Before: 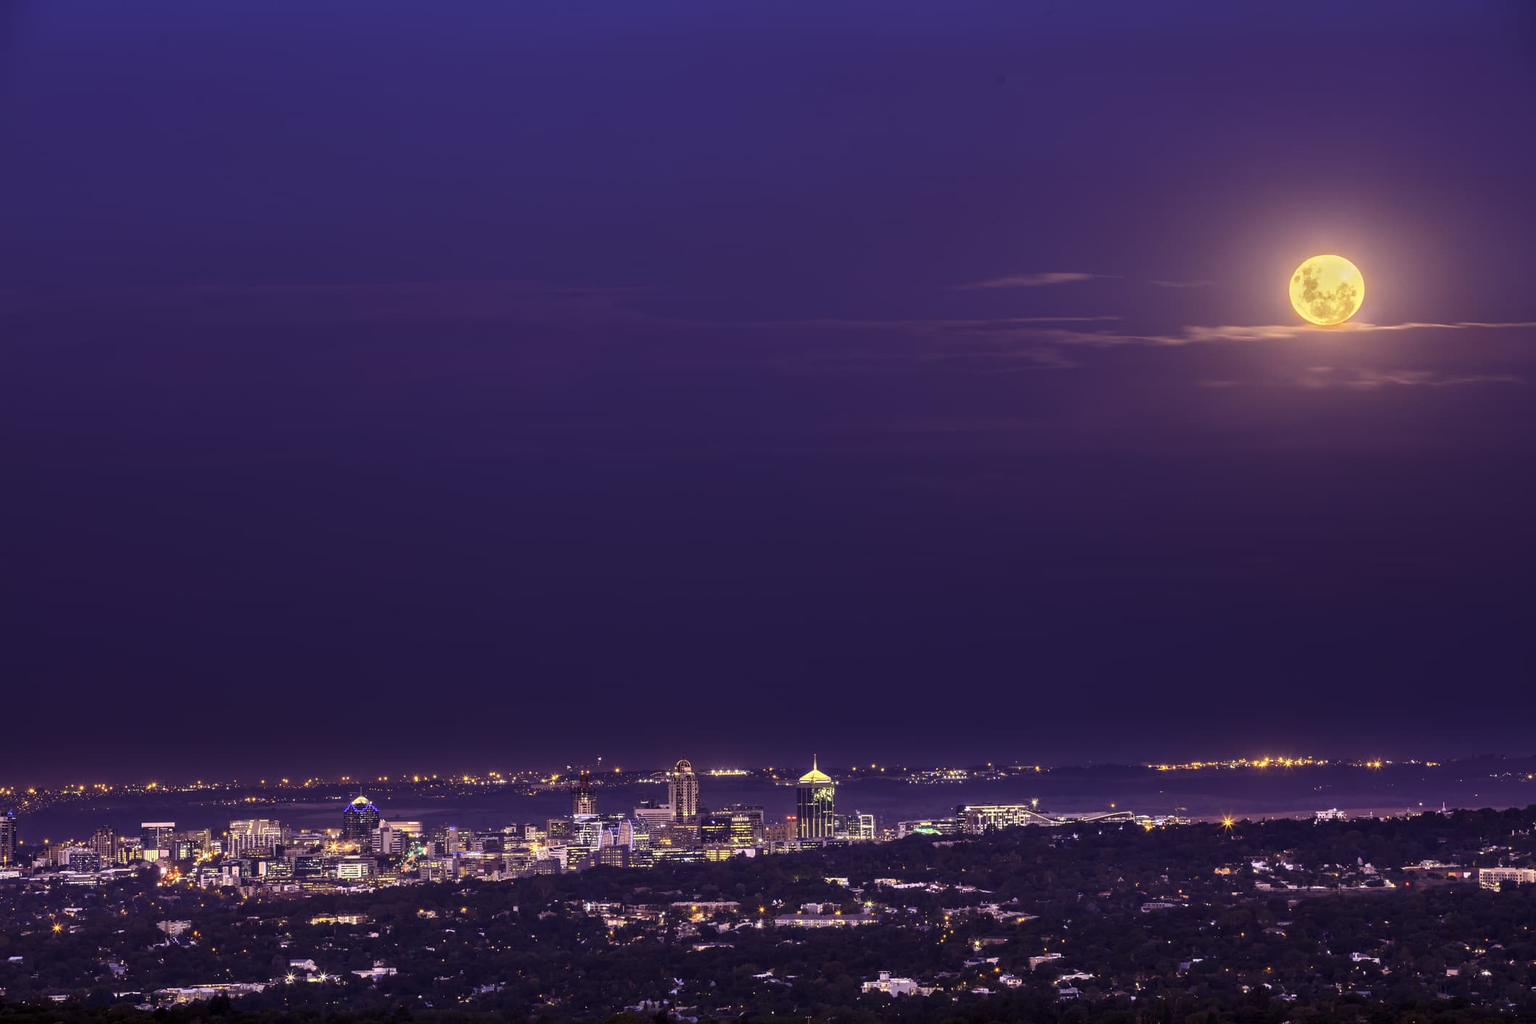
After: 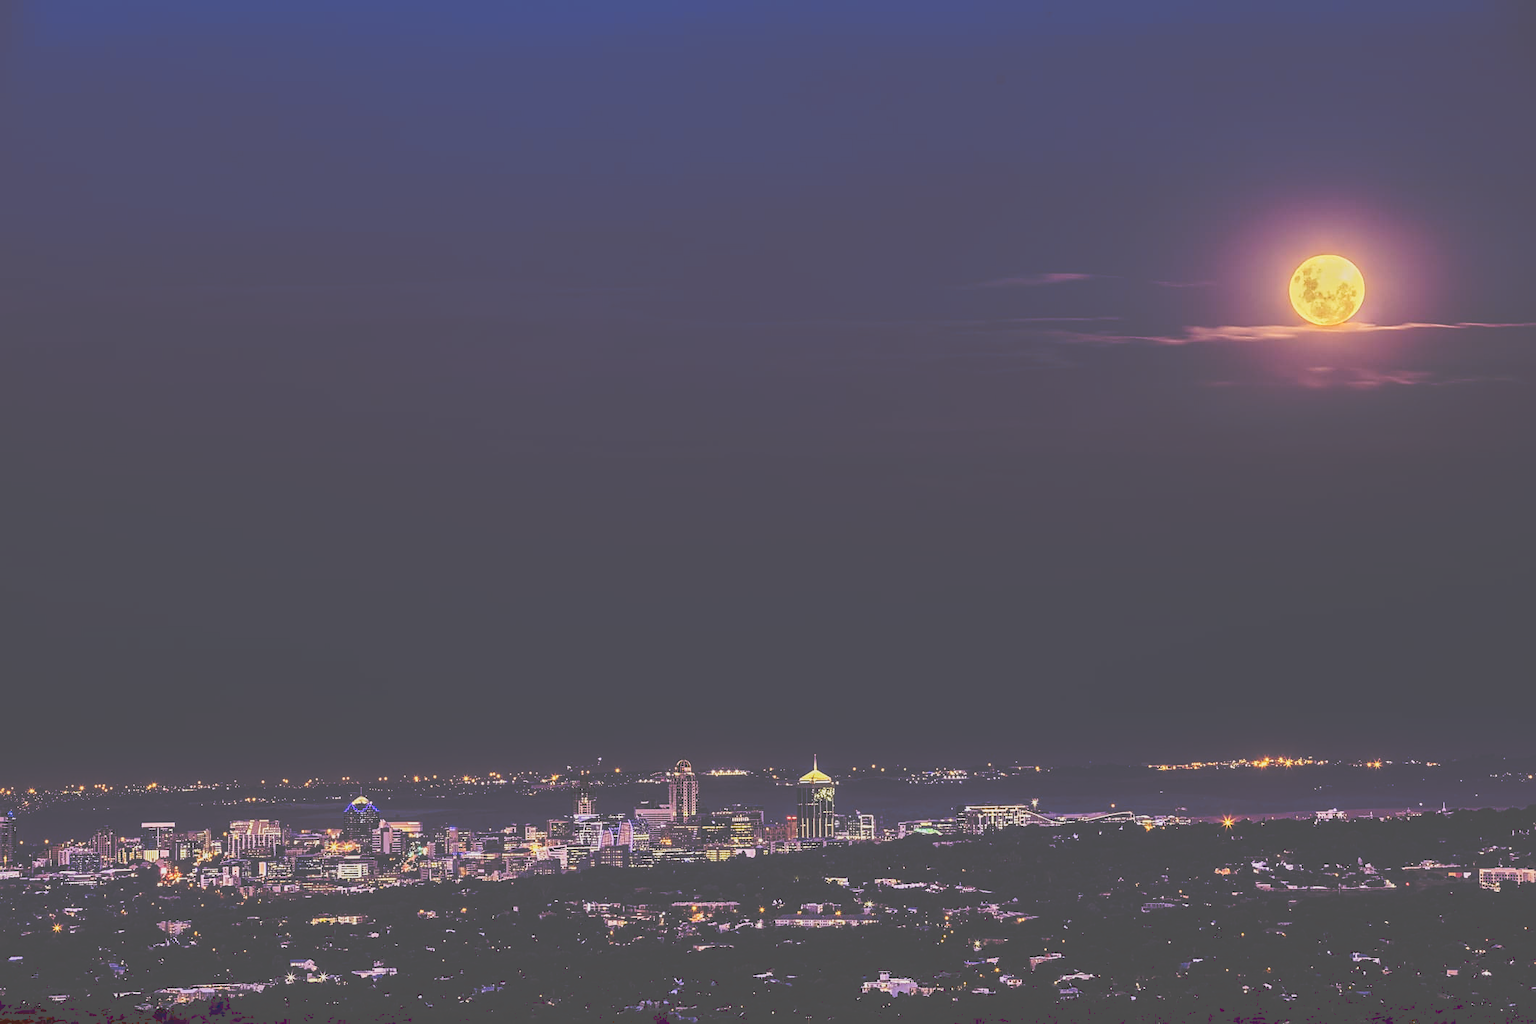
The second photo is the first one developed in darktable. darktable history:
sharpen: on, module defaults
tone curve: curves: ch0 [(0, 0) (0.003, 0.319) (0.011, 0.319) (0.025, 0.323) (0.044, 0.323) (0.069, 0.327) (0.1, 0.33) (0.136, 0.338) (0.177, 0.348) (0.224, 0.361) (0.277, 0.374) (0.335, 0.398) (0.399, 0.444) (0.468, 0.516) (0.543, 0.595) (0.623, 0.694) (0.709, 0.793) (0.801, 0.883) (0.898, 0.942) (1, 1)], preserve colors none
filmic rgb: black relative exposure -7.65 EV, white relative exposure 4.56 EV, hardness 3.61
contrast brightness saturation: saturation 0.13
local contrast: detail 110%
